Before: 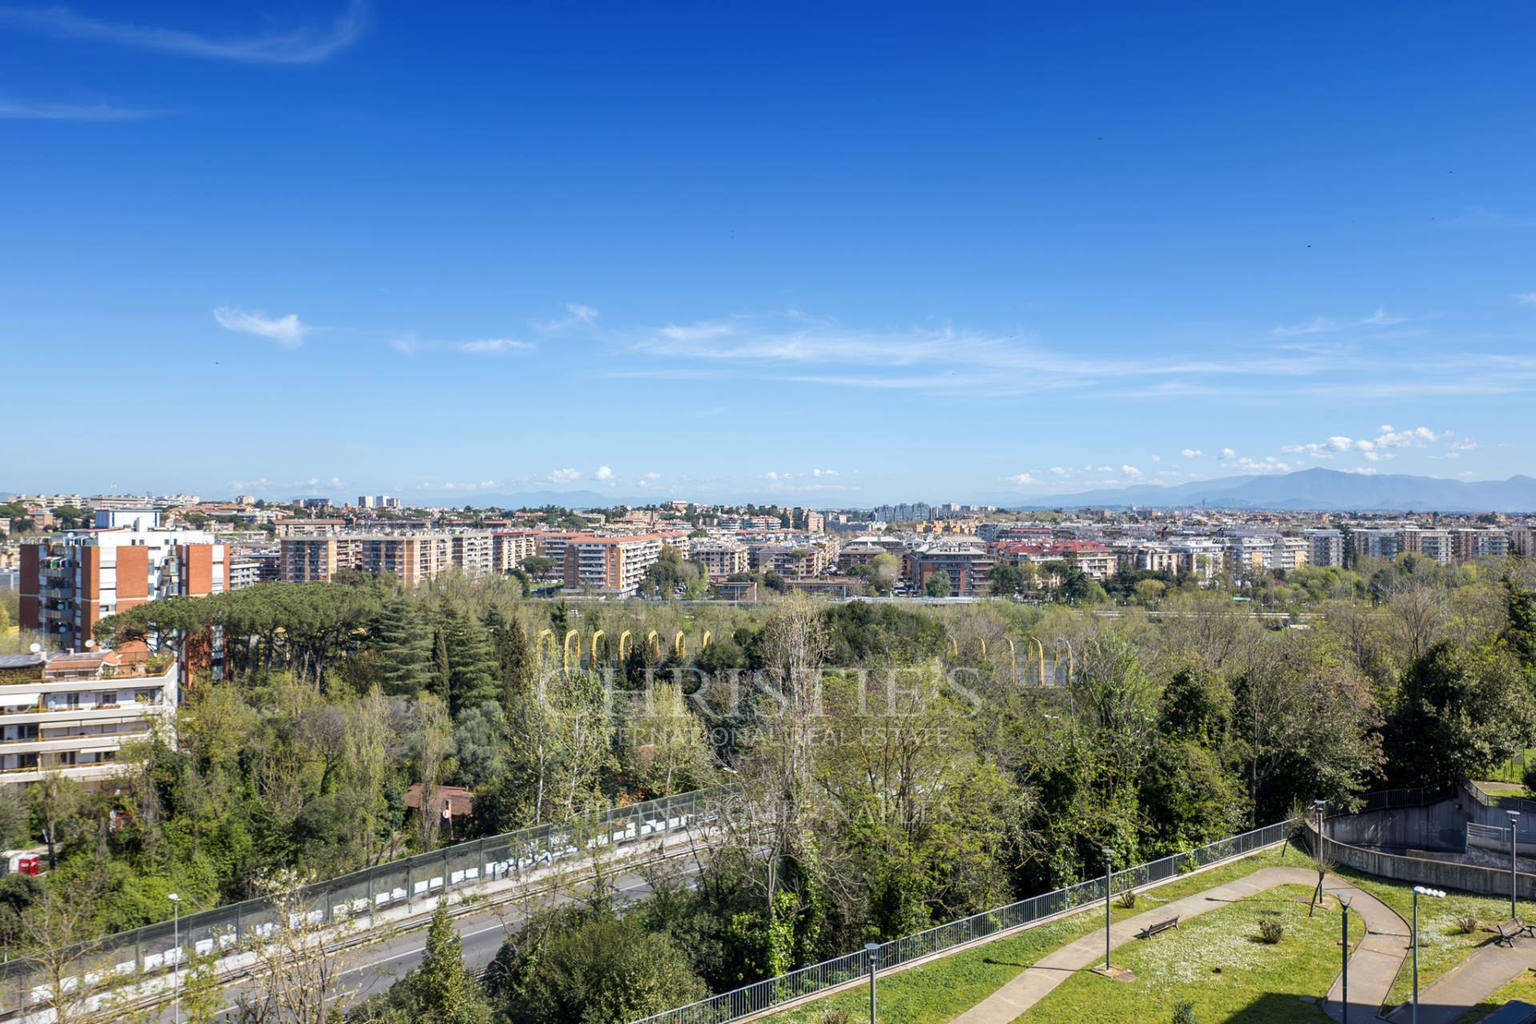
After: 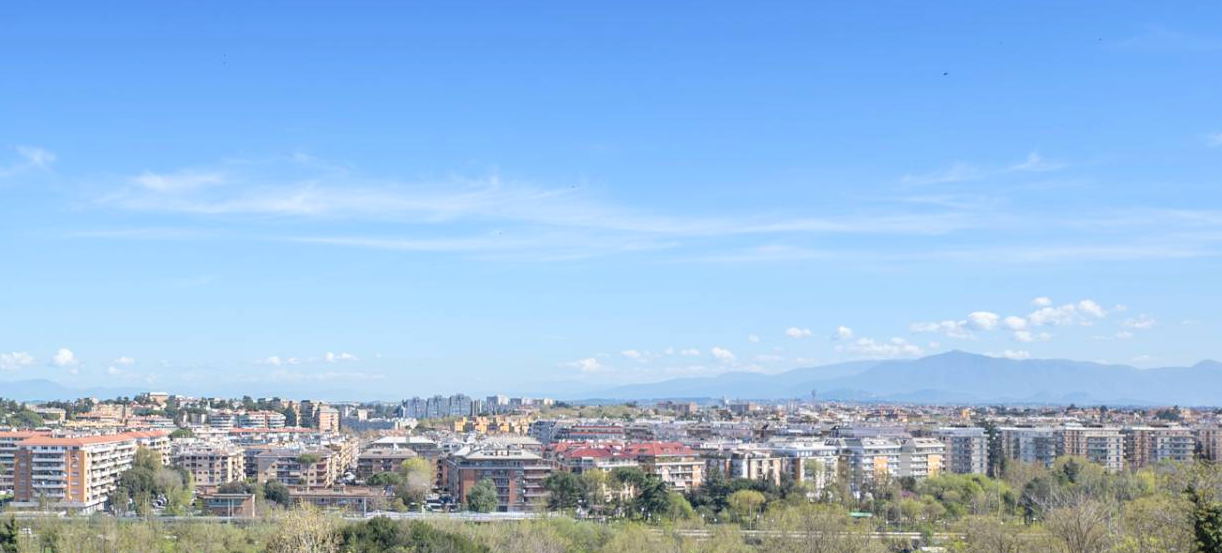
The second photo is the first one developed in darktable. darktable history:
contrast brightness saturation: brightness 0.15
crop: left 36.005%, top 18.293%, right 0.31%, bottom 38.444%
